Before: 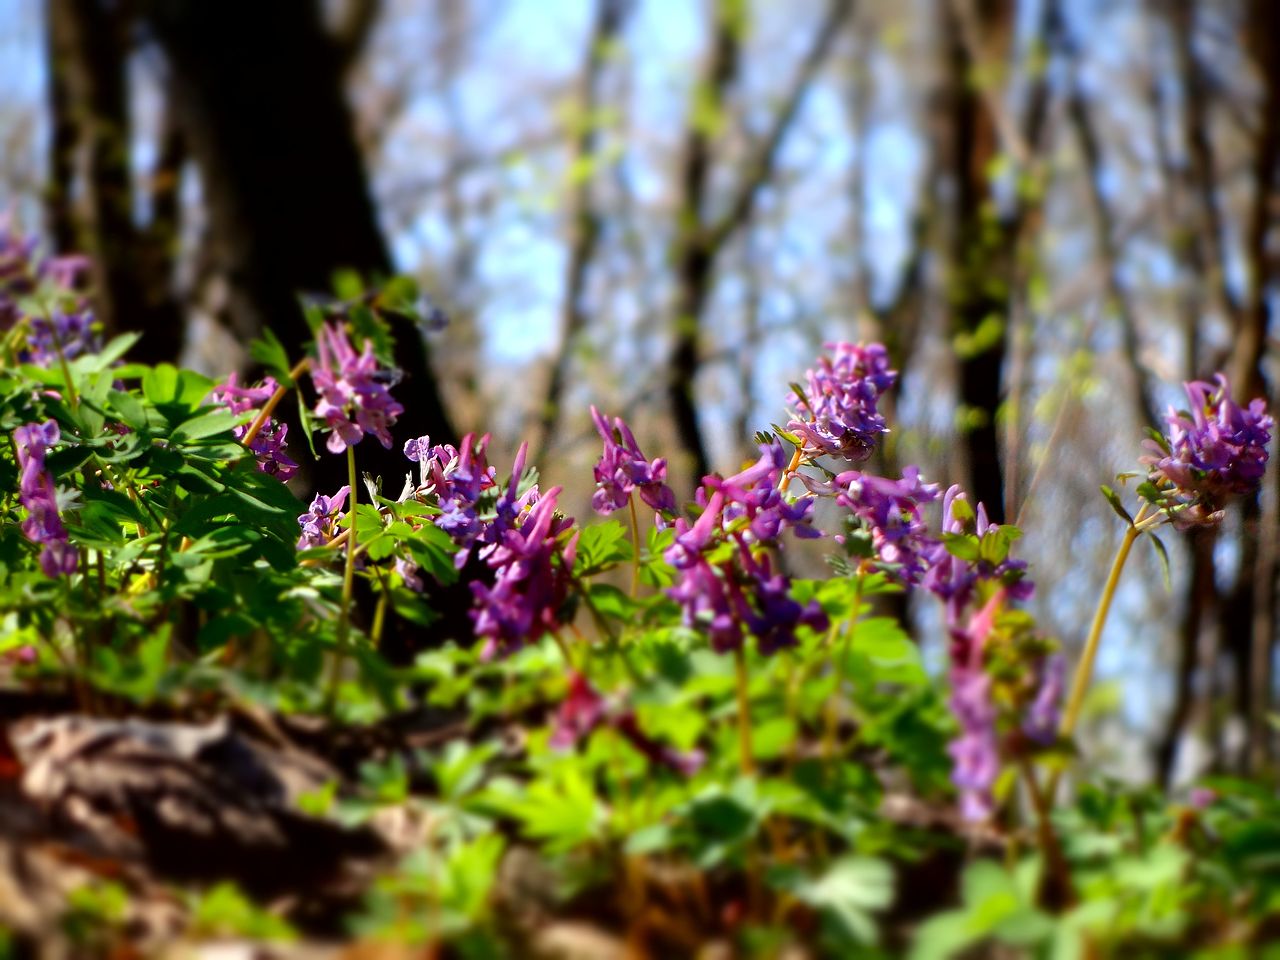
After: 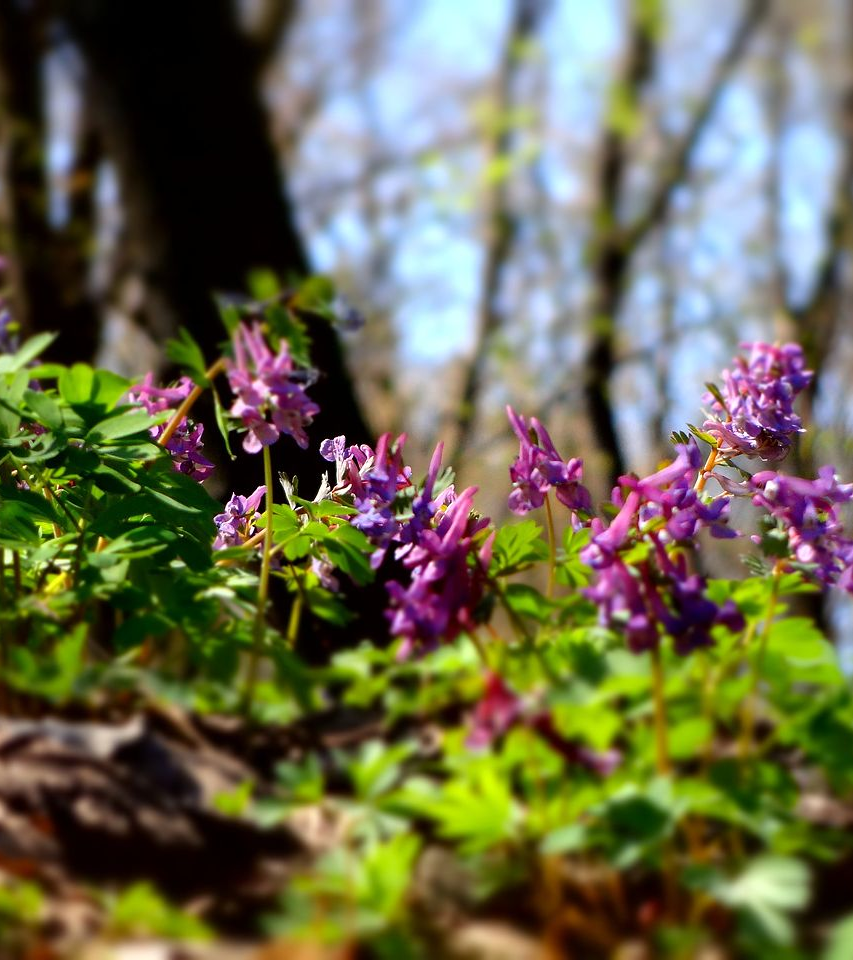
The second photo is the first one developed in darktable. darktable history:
tone equalizer: on, module defaults
crop and rotate: left 6.617%, right 26.717%
